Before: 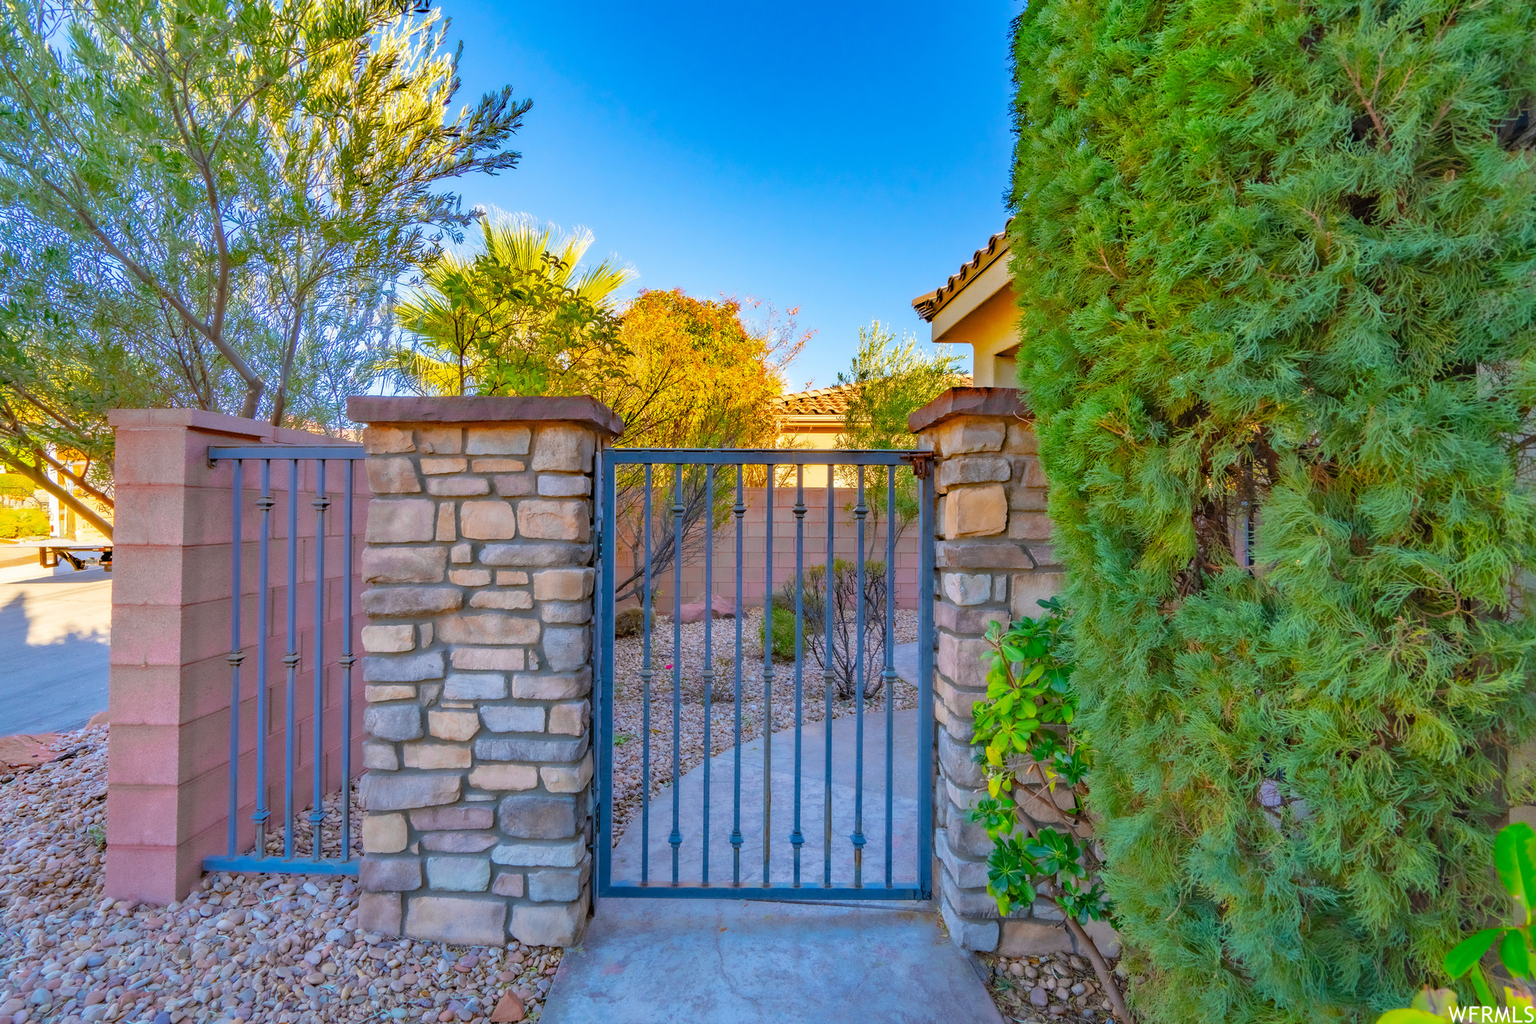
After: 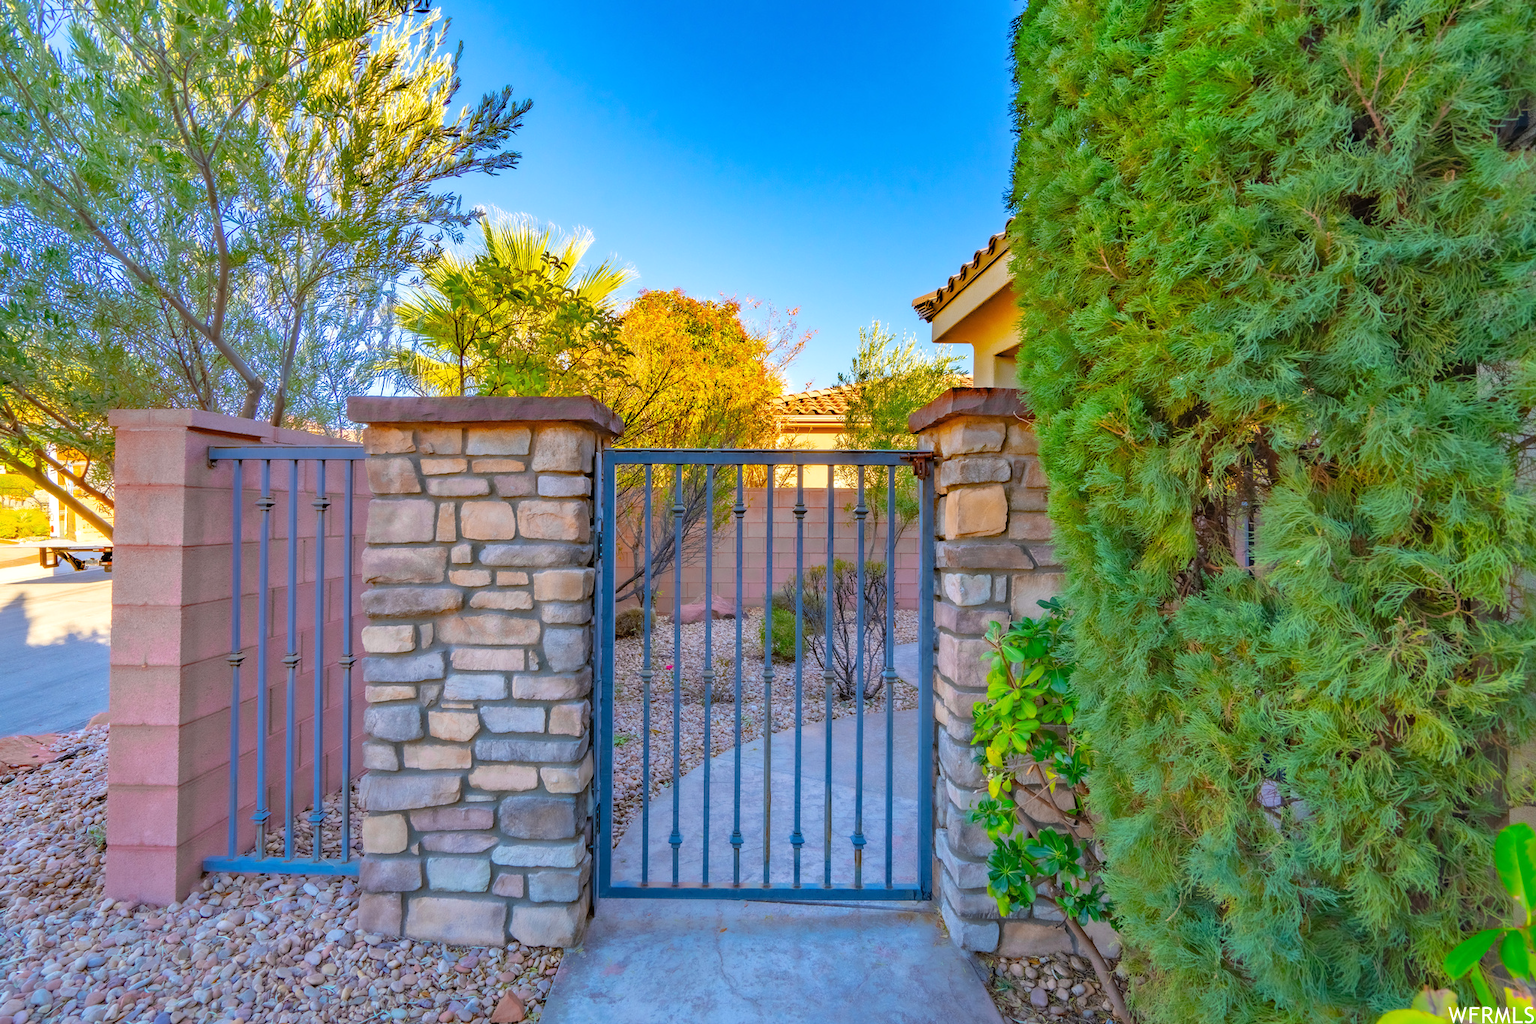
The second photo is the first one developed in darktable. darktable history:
exposure: exposure 0.126 EV, compensate highlight preservation false
